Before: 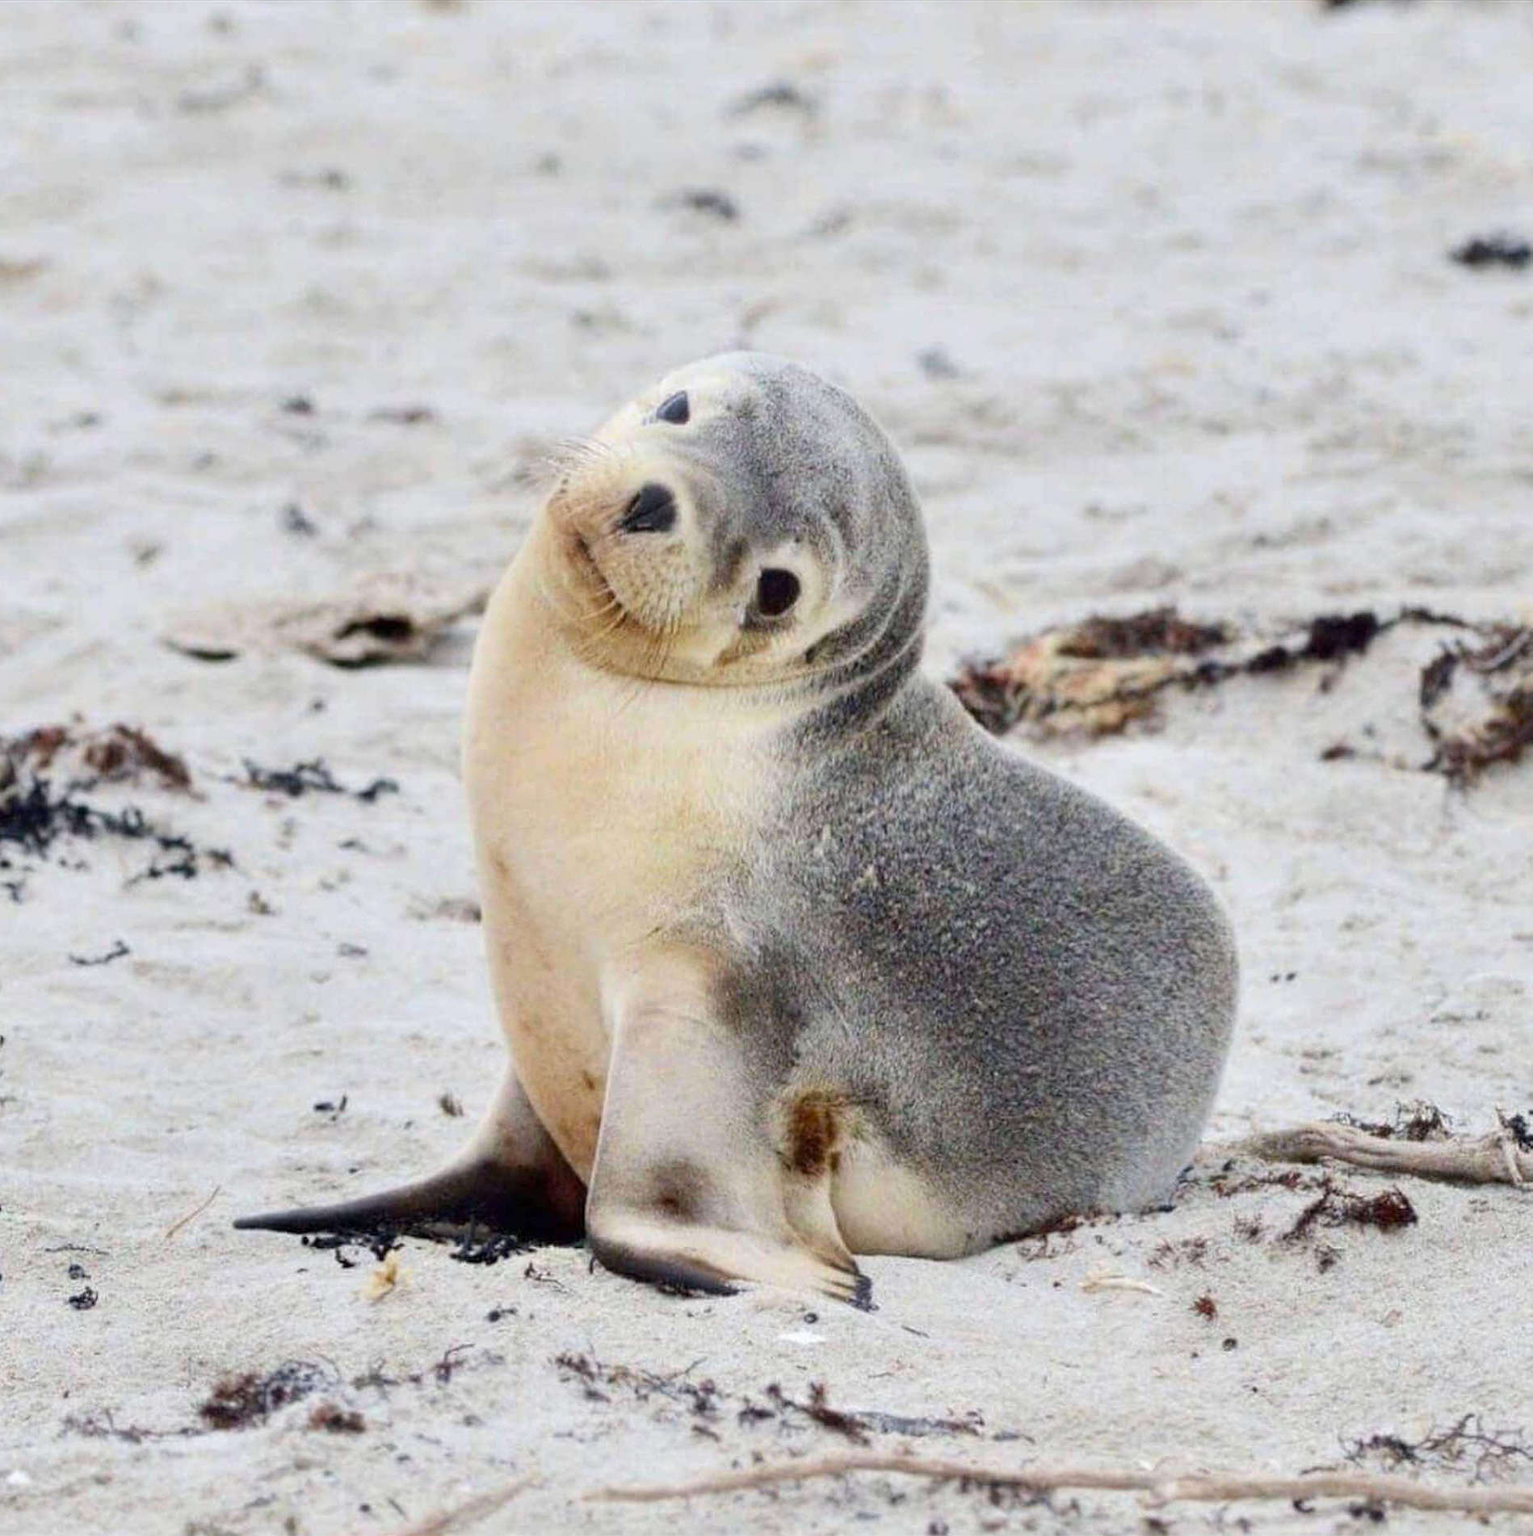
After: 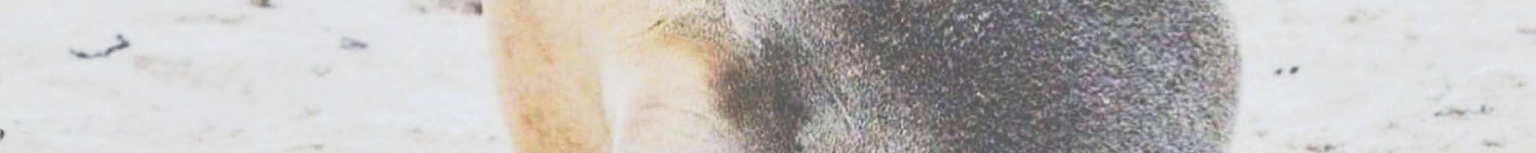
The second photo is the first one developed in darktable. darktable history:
tone curve: curves: ch0 [(0, 0) (0.003, 0.345) (0.011, 0.345) (0.025, 0.345) (0.044, 0.349) (0.069, 0.353) (0.1, 0.356) (0.136, 0.359) (0.177, 0.366) (0.224, 0.378) (0.277, 0.398) (0.335, 0.429) (0.399, 0.476) (0.468, 0.545) (0.543, 0.624) (0.623, 0.721) (0.709, 0.811) (0.801, 0.876) (0.898, 0.913) (1, 1)], preserve colors none
crop and rotate: top 59.084%, bottom 30.916%
